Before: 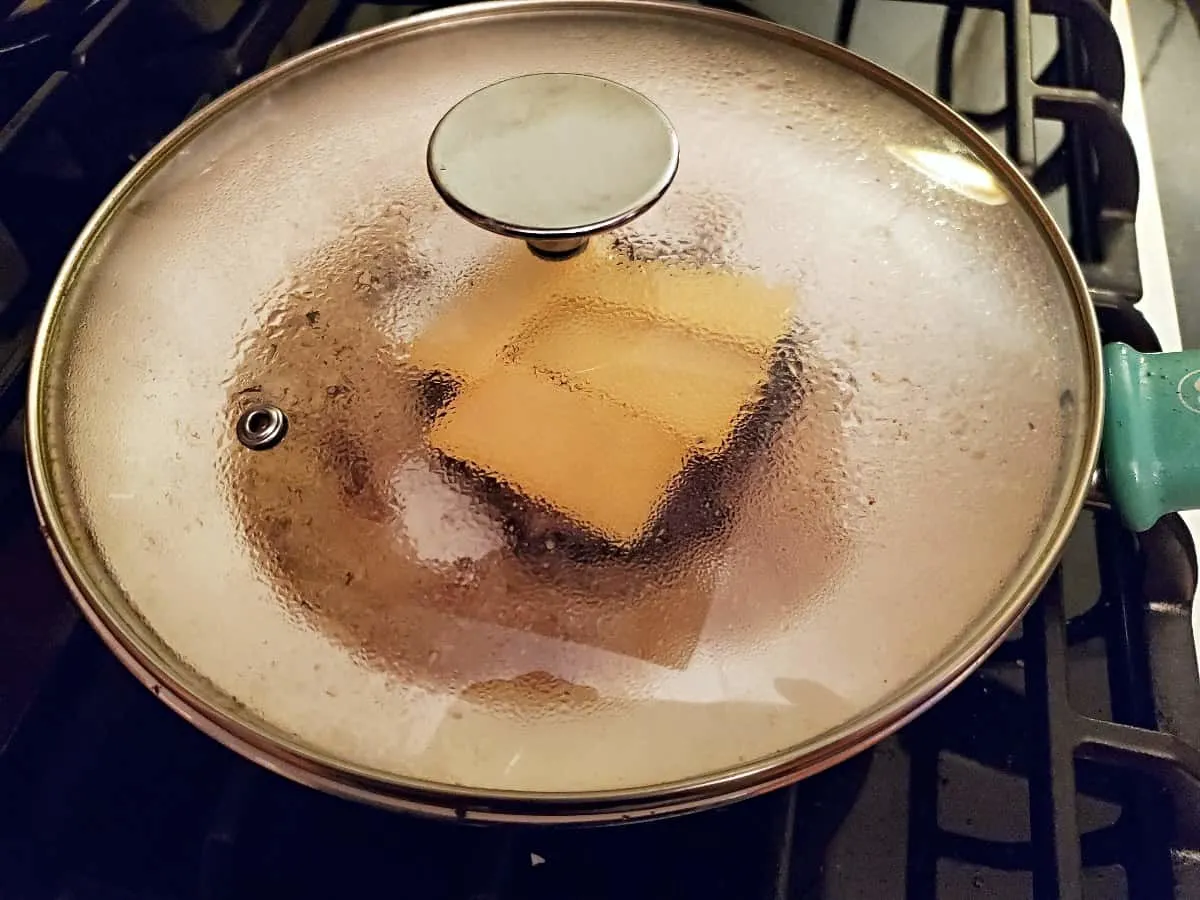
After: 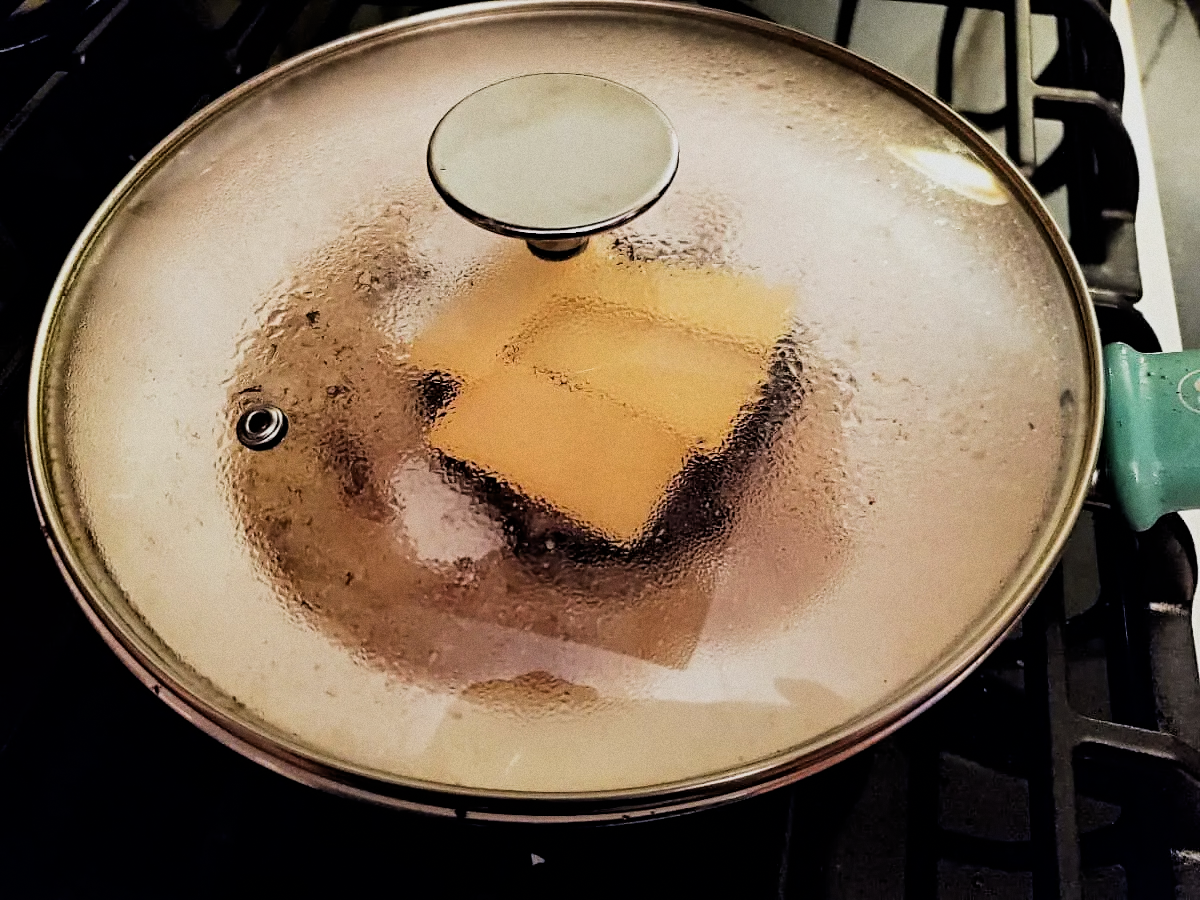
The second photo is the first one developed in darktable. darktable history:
filmic rgb: black relative exposure -5 EV, hardness 2.88, contrast 1.3, highlights saturation mix -30%
grain: coarseness 0.09 ISO
